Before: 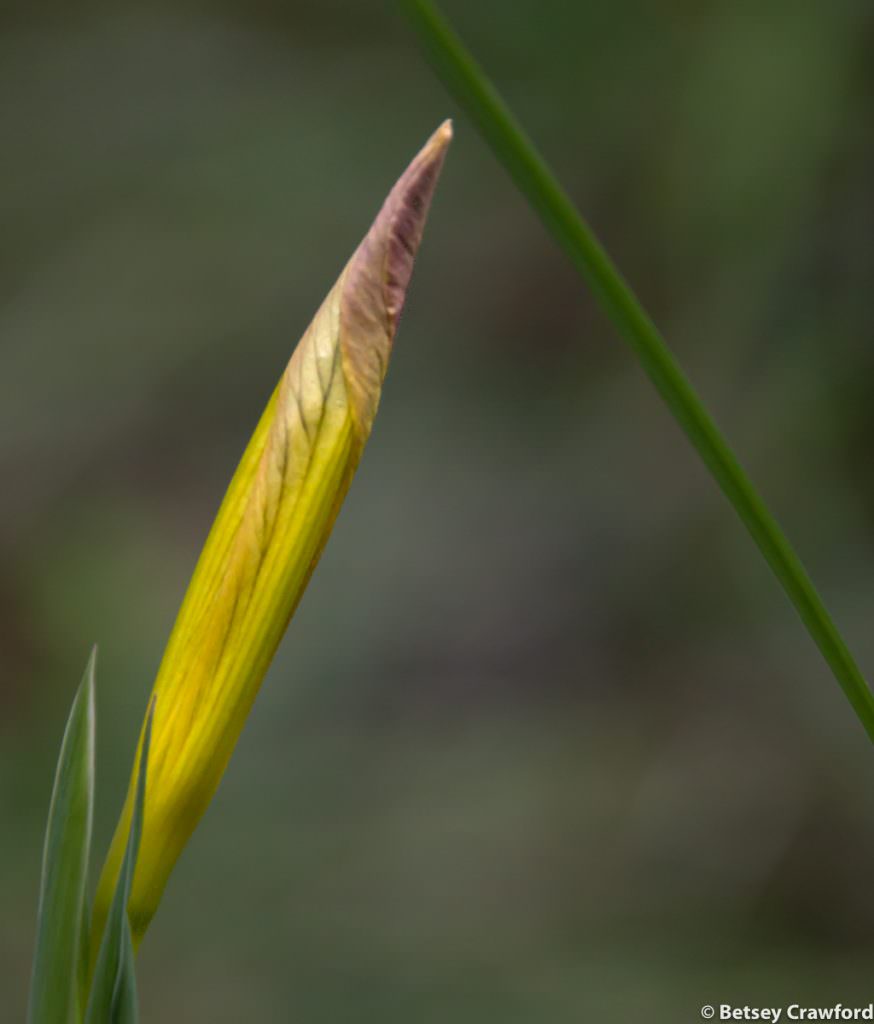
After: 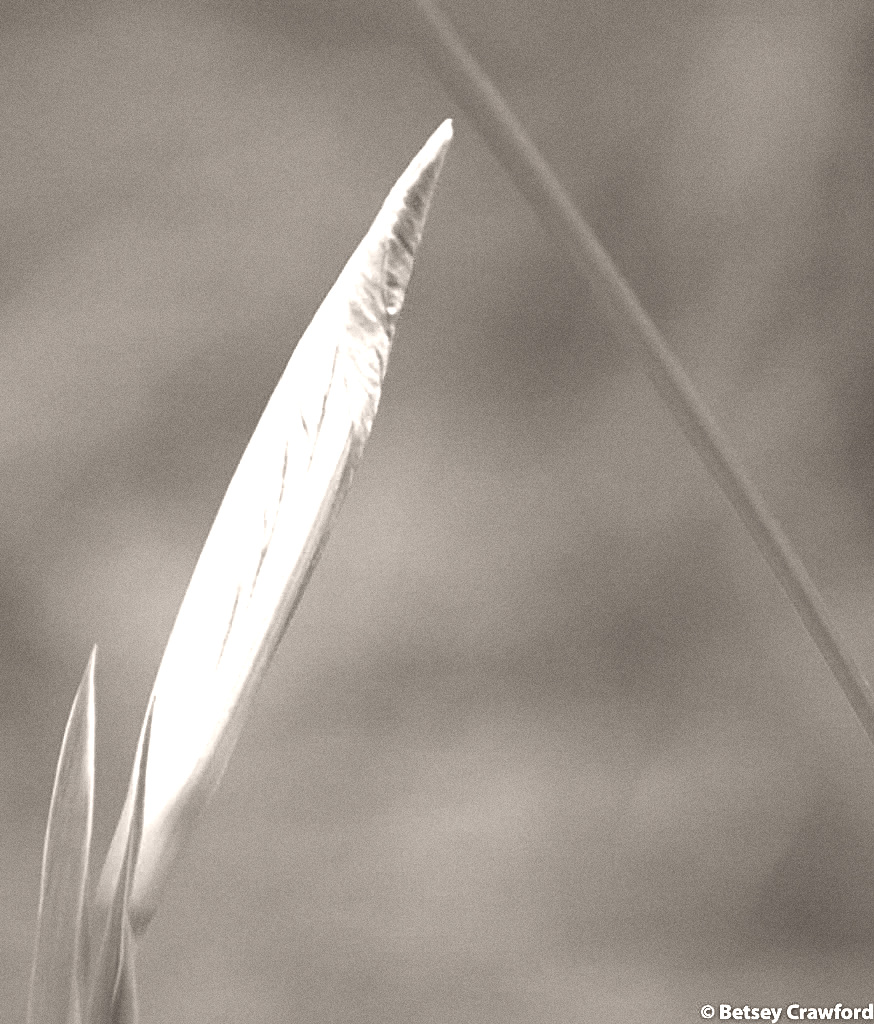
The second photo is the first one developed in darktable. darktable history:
grain: coarseness 0.09 ISO
color balance rgb: linear chroma grading › shadows 32%, linear chroma grading › global chroma -2%, linear chroma grading › mid-tones 4%, perceptual saturation grading › global saturation -2%, perceptual saturation grading › highlights -8%, perceptual saturation grading › mid-tones 8%, perceptual saturation grading › shadows 4%, perceptual brilliance grading › highlights 8%, perceptual brilliance grading › mid-tones 4%, perceptual brilliance grading › shadows 2%, global vibrance 16%, saturation formula JzAzBz (2021)
colorize: hue 34.49°, saturation 35.33%, source mix 100%, lightness 55%, version 1
sharpen: on, module defaults
tone equalizer: -8 EV -0.75 EV, -7 EV -0.7 EV, -6 EV -0.6 EV, -5 EV -0.4 EV, -3 EV 0.4 EV, -2 EV 0.6 EV, -1 EV 0.7 EV, +0 EV 0.75 EV, edges refinement/feathering 500, mask exposure compensation -1.57 EV, preserve details no
